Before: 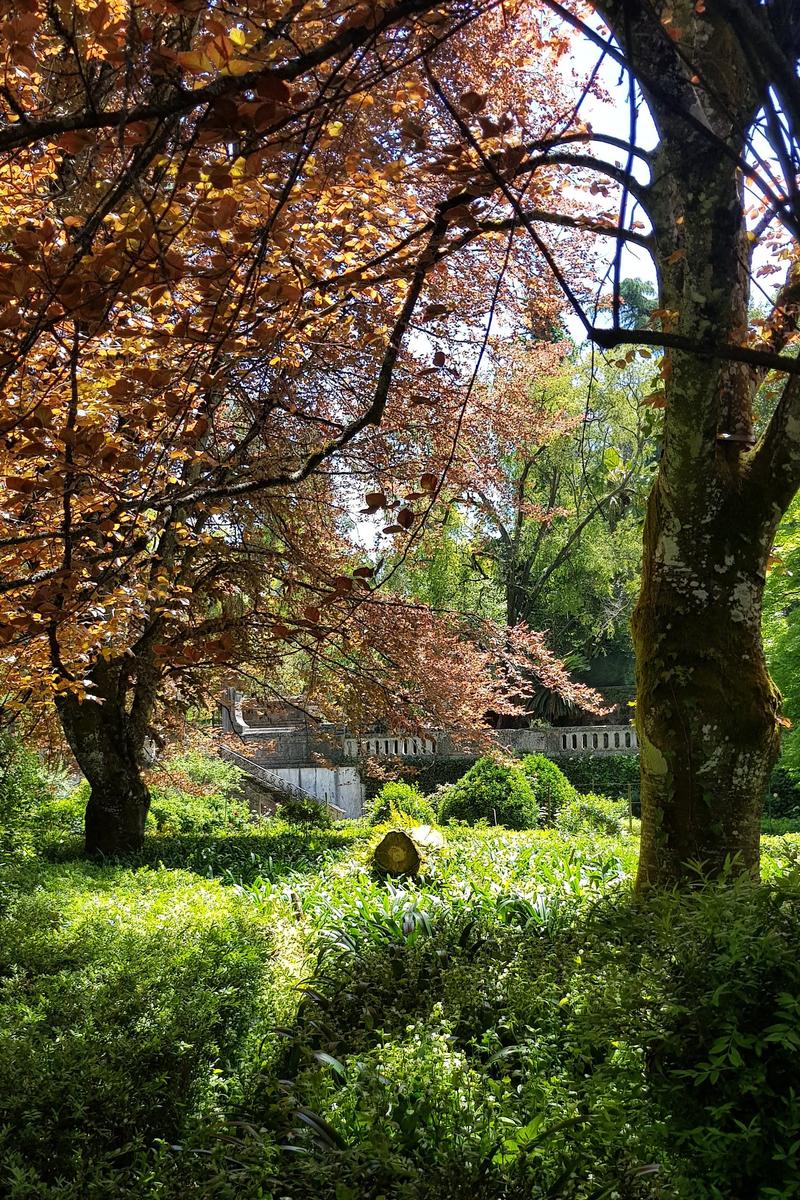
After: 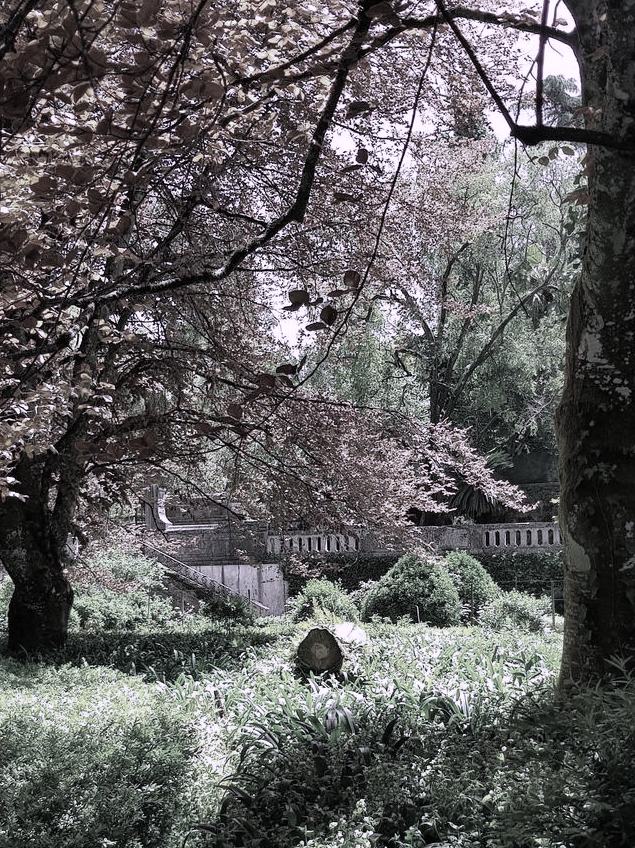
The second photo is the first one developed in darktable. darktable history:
color contrast: green-magenta contrast 0.3, blue-yellow contrast 0.15
exposure: exposure -0.177 EV, compensate highlight preservation false
crop: left 9.712%, top 16.928%, right 10.845%, bottom 12.332%
white balance: red 0.98, blue 1.61
